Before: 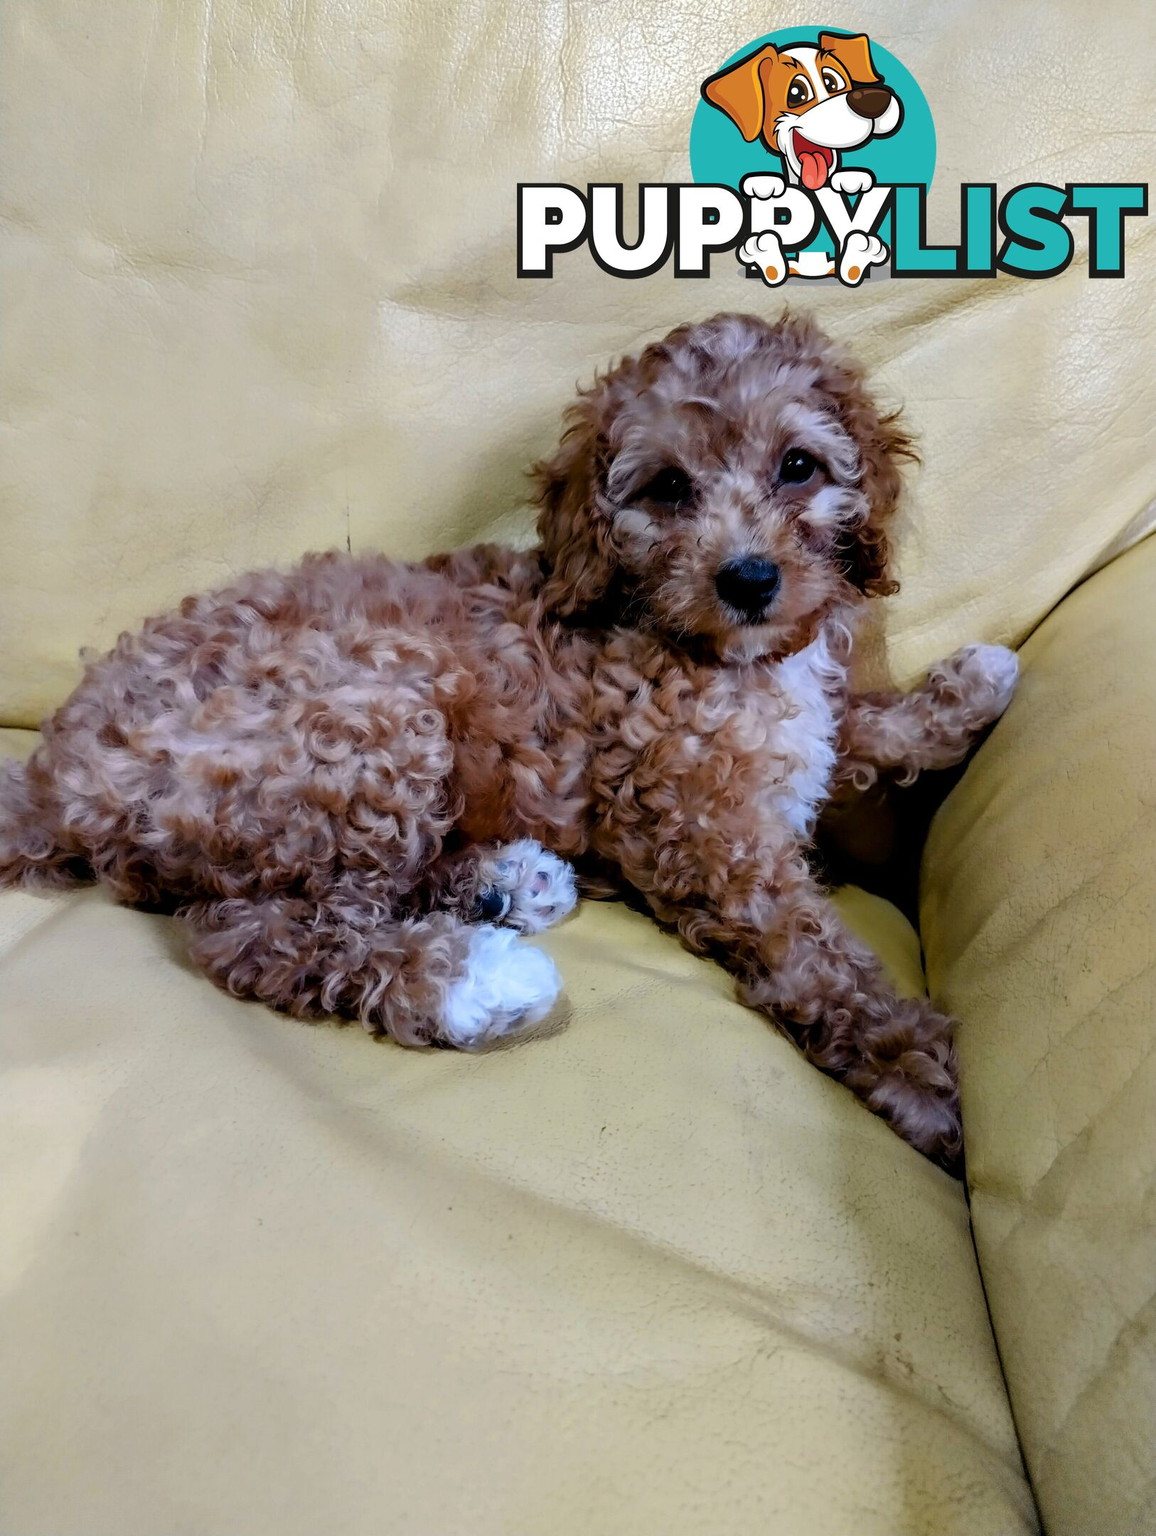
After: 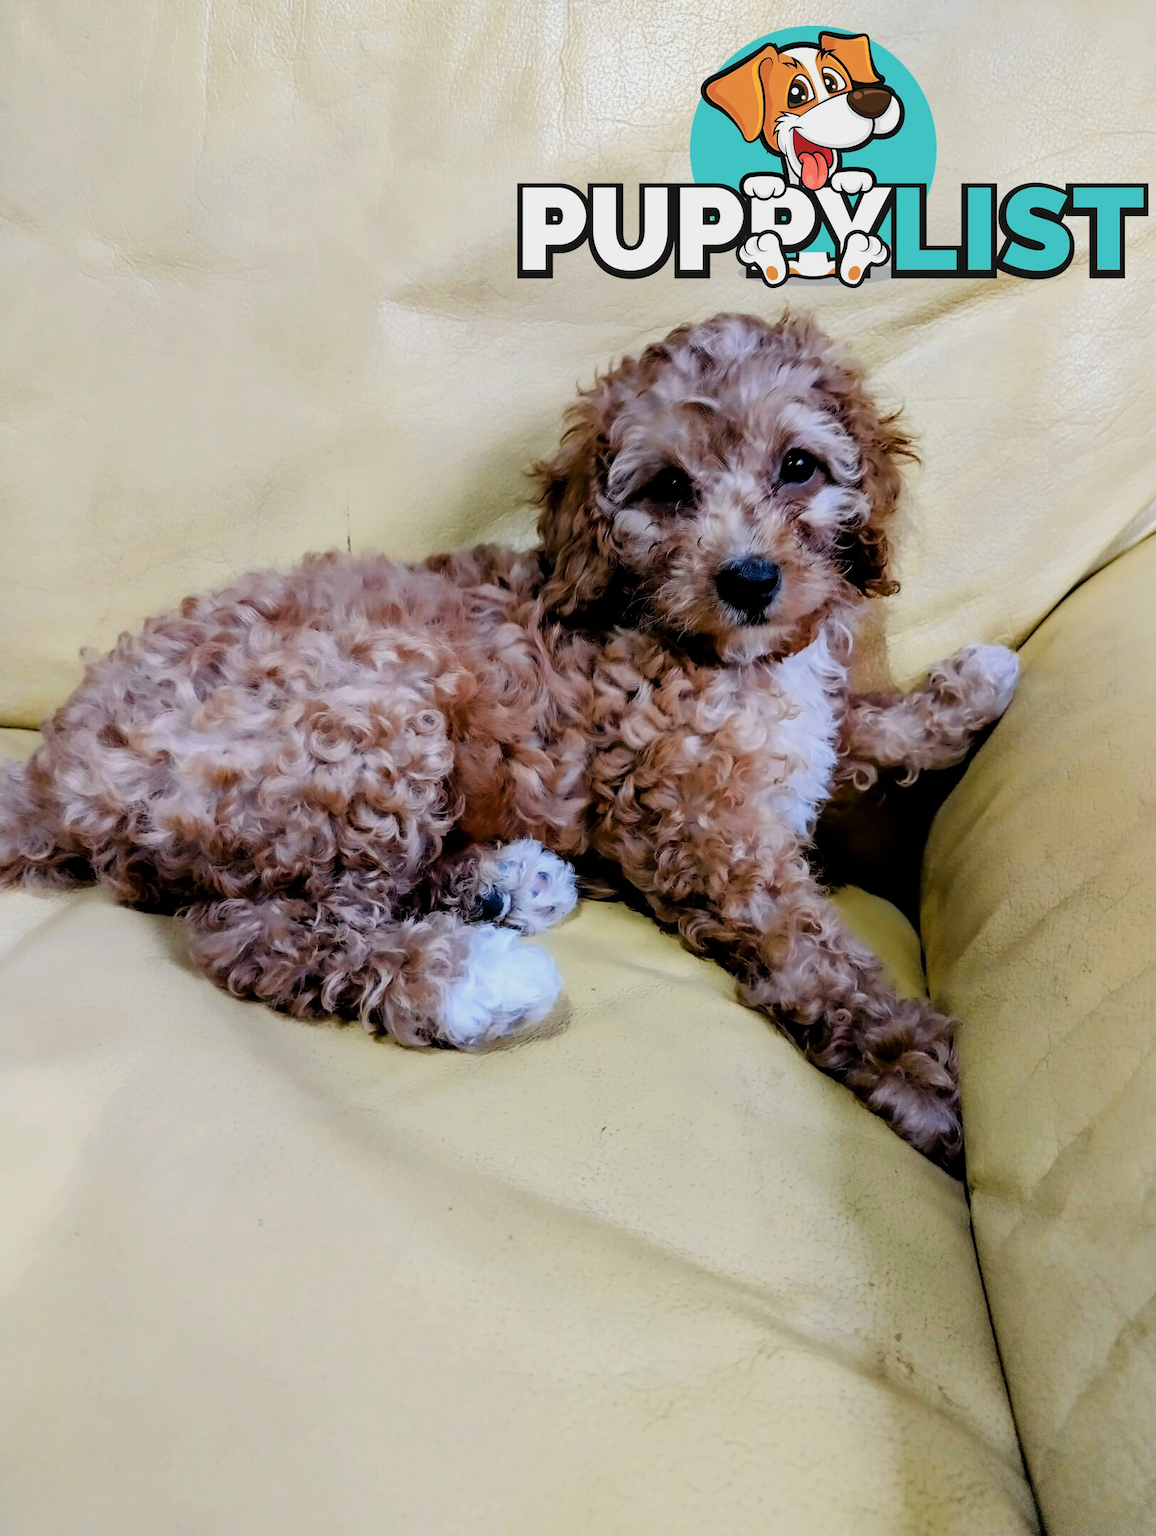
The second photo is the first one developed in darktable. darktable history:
filmic rgb: black relative exposure -7.99 EV, white relative exposure 3.97 EV, threshold 2.96 EV, hardness 4.2, contrast 0.991, enable highlight reconstruction true
exposure: black level correction 0, exposure 0.498 EV, compensate highlight preservation false
